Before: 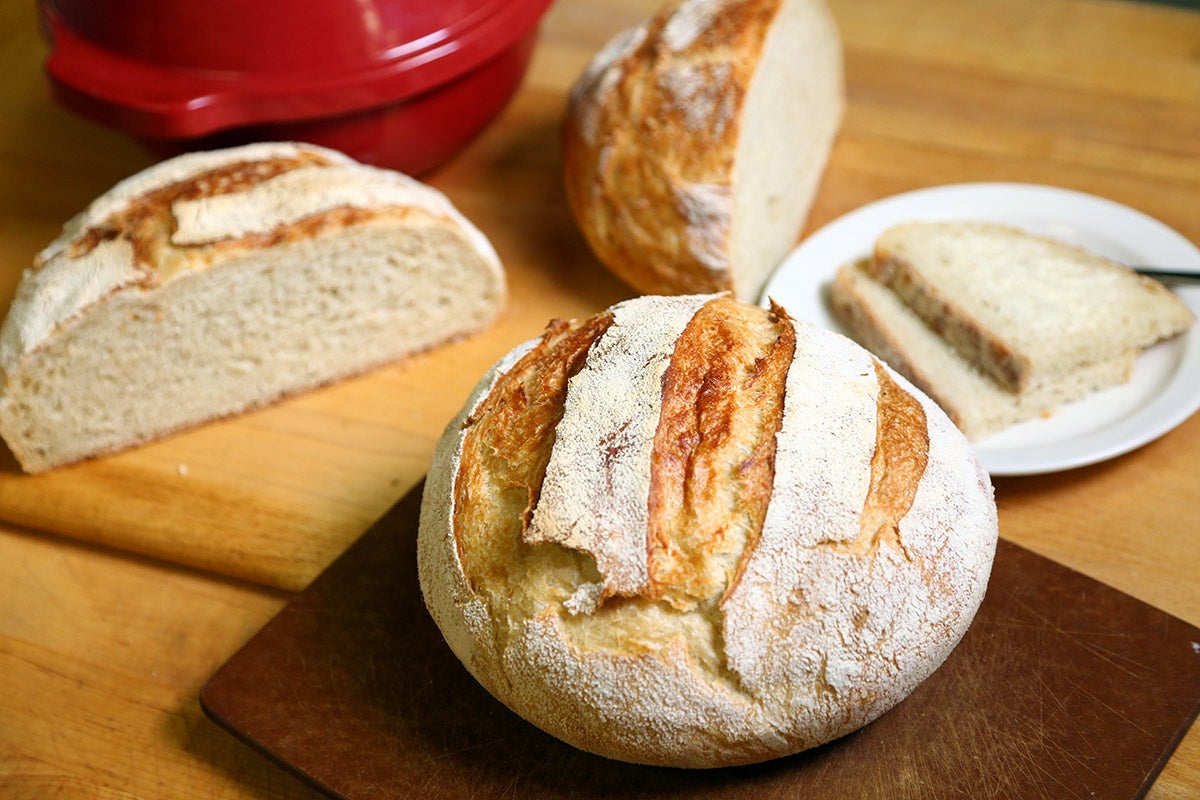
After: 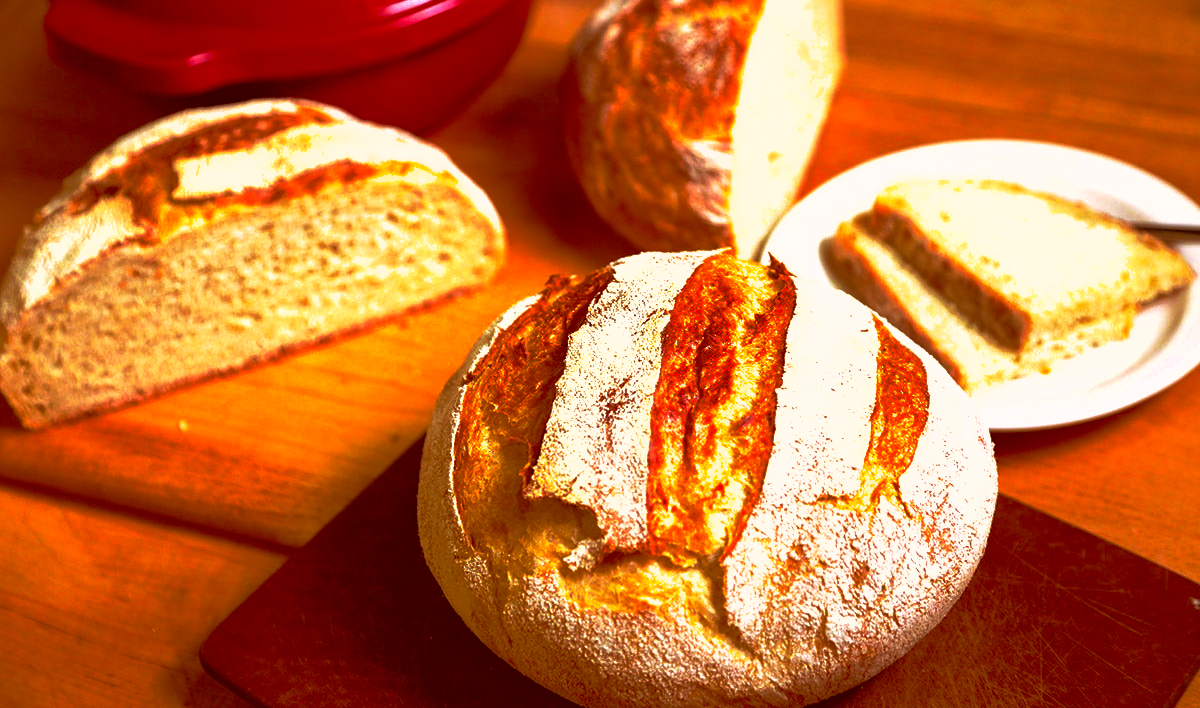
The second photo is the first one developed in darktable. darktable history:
exposure: black level correction 0, exposure 0.499 EV, compensate exposure bias true, compensate highlight preservation false
shadows and highlights: on, module defaults
color correction: highlights a* 9.23, highlights b* 8.73, shadows a* 39.46, shadows b* 39.59, saturation 0.807
color balance rgb: linear chroma grading › global chroma 5.192%, perceptual saturation grading › global saturation 31.318%
base curve: curves: ch0 [(0, 0) (0.564, 0.291) (0.802, 0.731) (1, 1)], preserve colors none
crop and rotate: top 5.534%, bottom 5.874%
